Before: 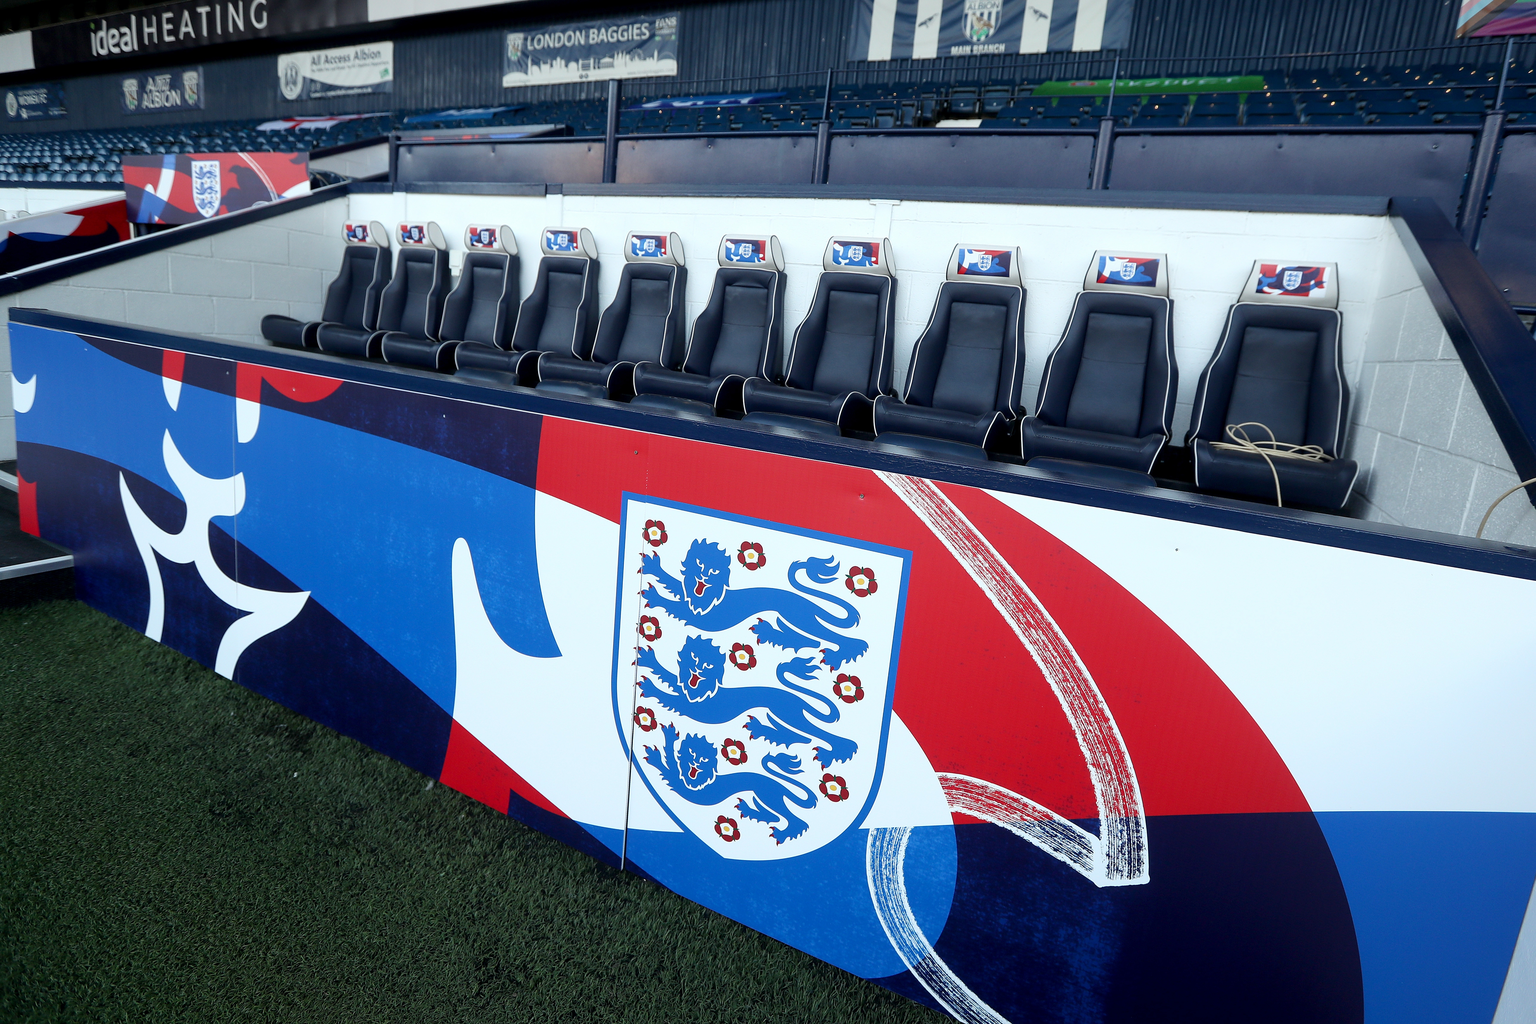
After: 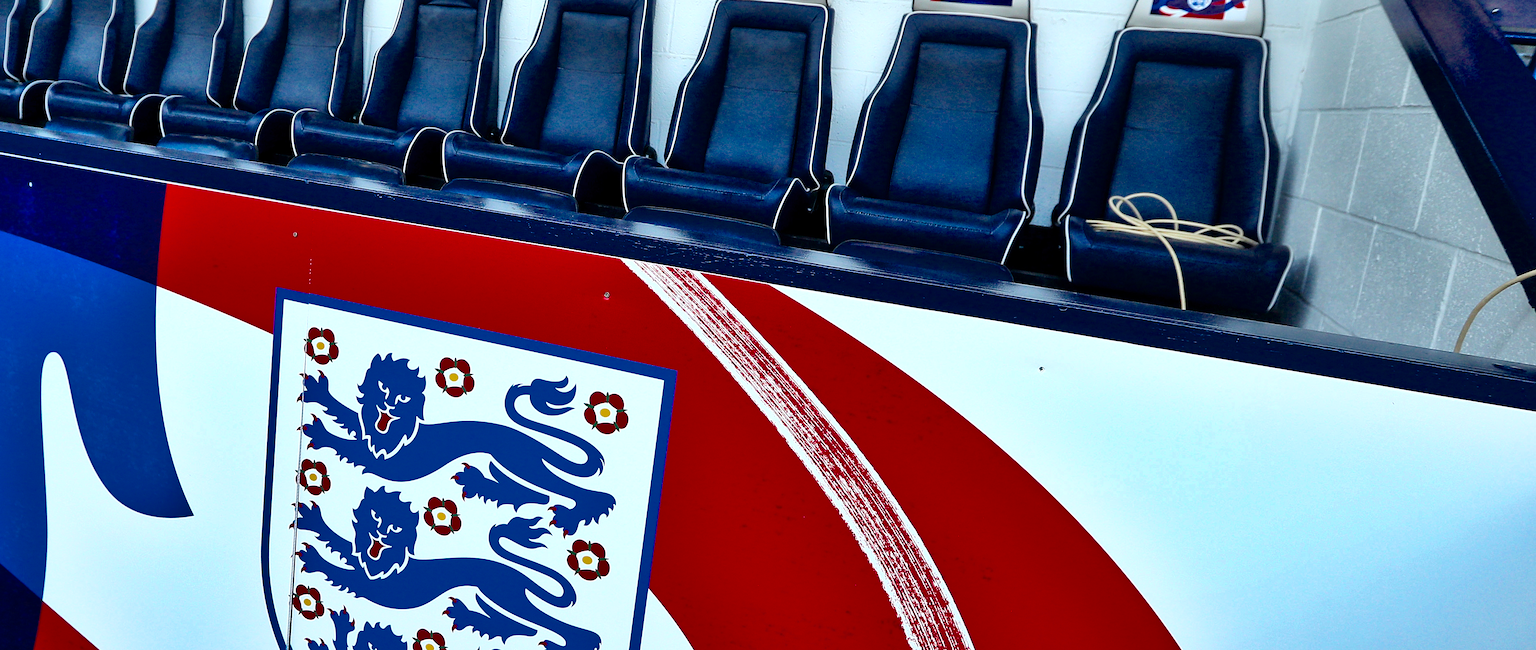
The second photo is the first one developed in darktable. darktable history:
tone equalizer: on, module defaults
shadows and highlights: white point adjustment 0.099, highlights -69.54, soften with gaussian
color balance rgb: linear chroma grading › global chroma 8.495%, perceptual saturation grading › global saturation 28.248%, perceptual saturation grading › mid-tones 12.2%, perceptual saturation grading › shadows 9.918%, perceptual brilliance grading › global brilliance 3.103%, global vibrance 16.746%, saturation formula JzAzBz (2021)
crop and rotate: left 27.499%, top 27.603%, bottom 26.325%
